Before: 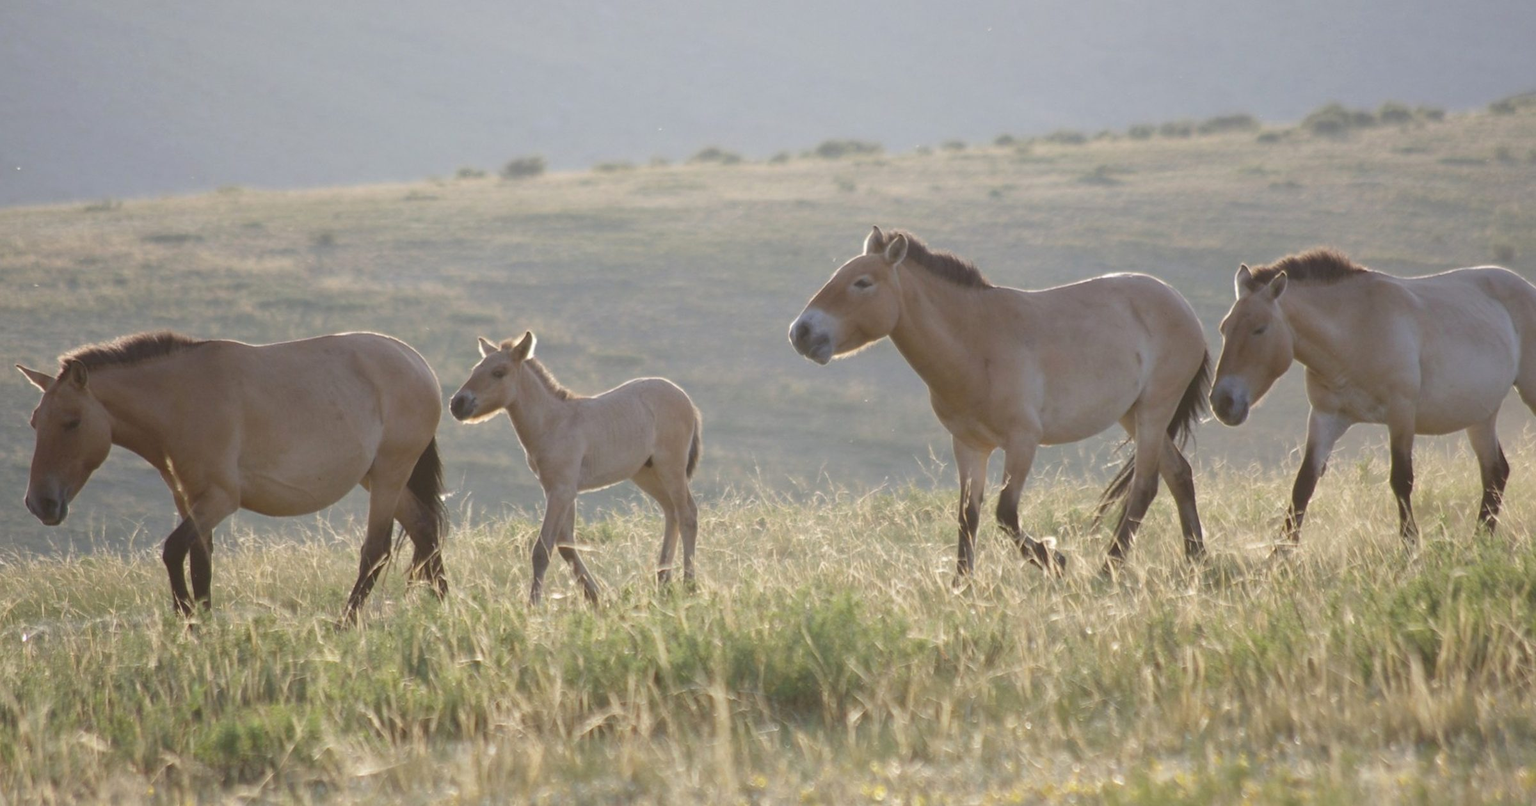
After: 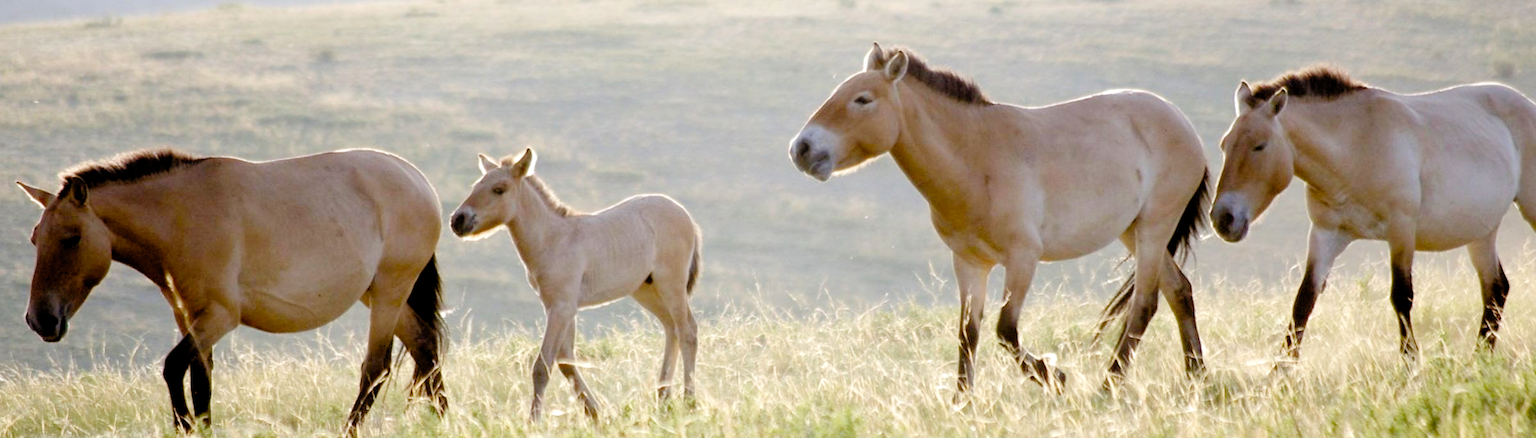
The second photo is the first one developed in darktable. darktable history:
filmic rgb: middle gray luminance 13.33%, black relative exposure -1.86 EV, white relative exposure 3.08 EV, threshold 2.97 EV, target black luminance 0%, hardness 1.81, latitude 58.48%, contrast 1.718, highlights saturation mix 6.48%, shadows ↔ highlights balance -37.37%, add noise in highlights 0.001, preserve chrominance no, color science v3 (2019), use custom middle-gray values true, contrast in highlights soft, enable highlight reconstruction true
crop and rotate: top 22.809%, bottom 22.82%
